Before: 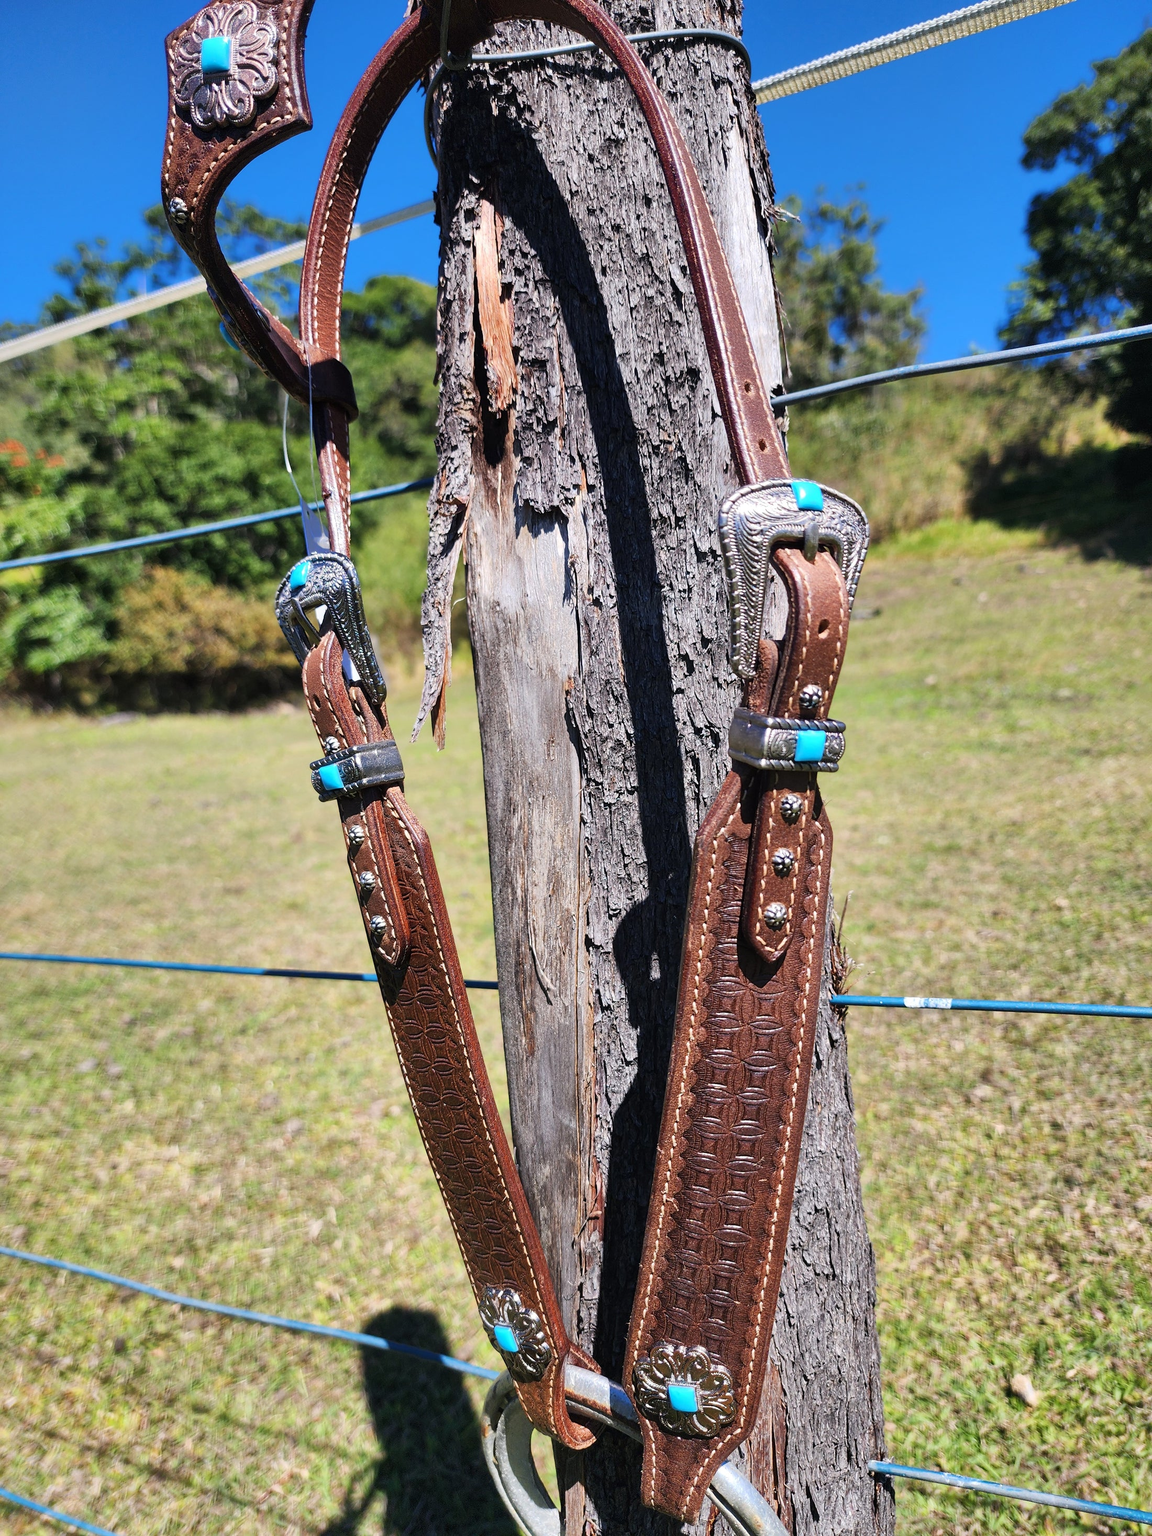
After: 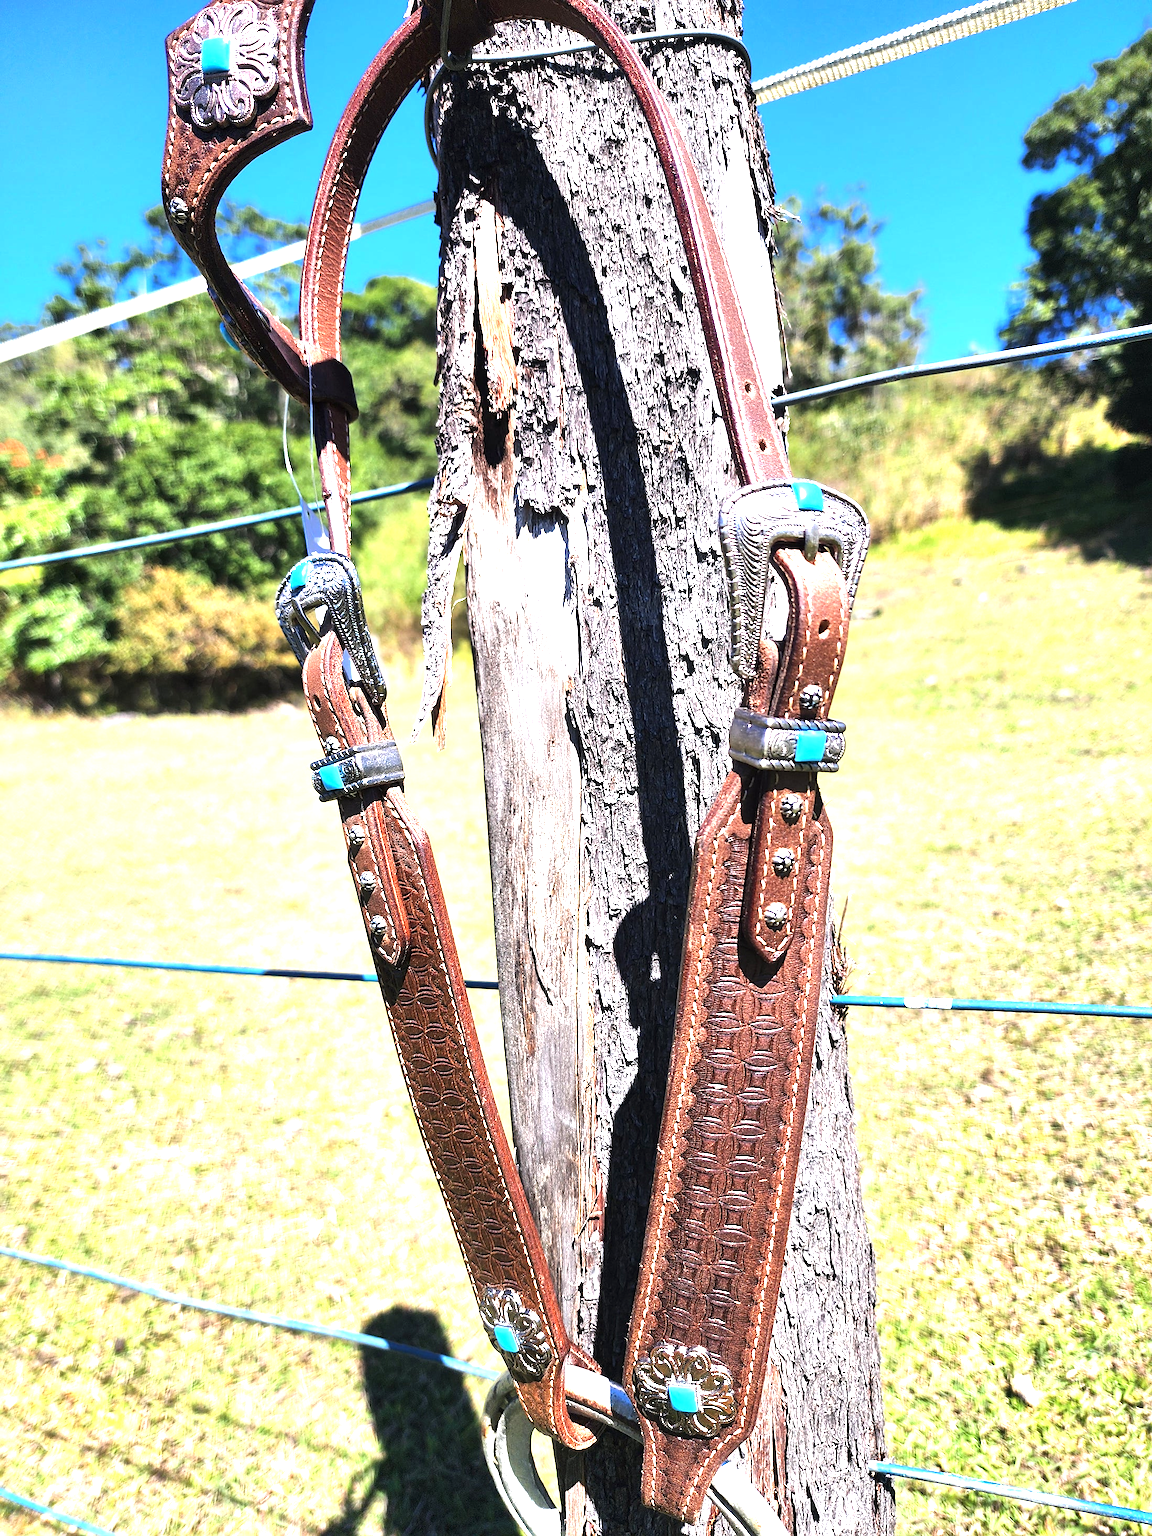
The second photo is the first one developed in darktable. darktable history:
sharpen: amount 0.2
tone equalizer: -8 EV -0.417 EV, -7 EV -0.389 EV, -6 EV -0.333 EV, -5 EV -0.222 EV, -3 EV 0.222 EV, -2 EV 0.333 EV, -1 EV 0.389 EV, +0 EV 0.417 EV, edges refinement/feathering 500, mask exposure compensation -1.57 EV, preserve details no
exposure: black level correction 0, exposure 1.1 EV, compensate exposure bias true, compensate highlight preservation false
